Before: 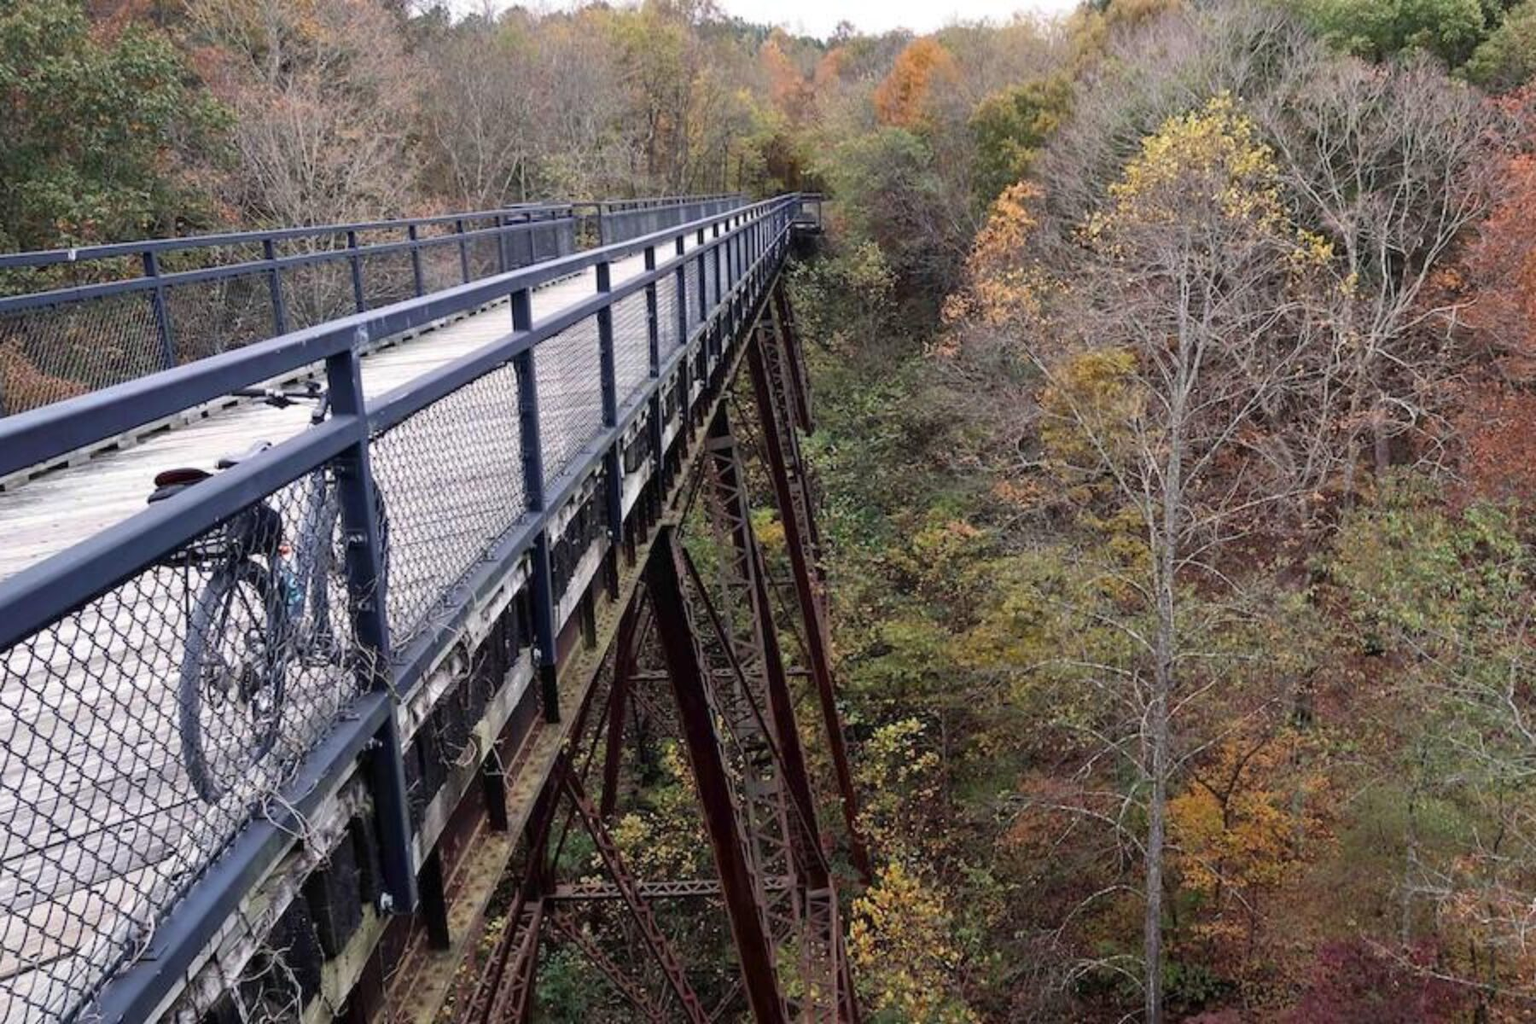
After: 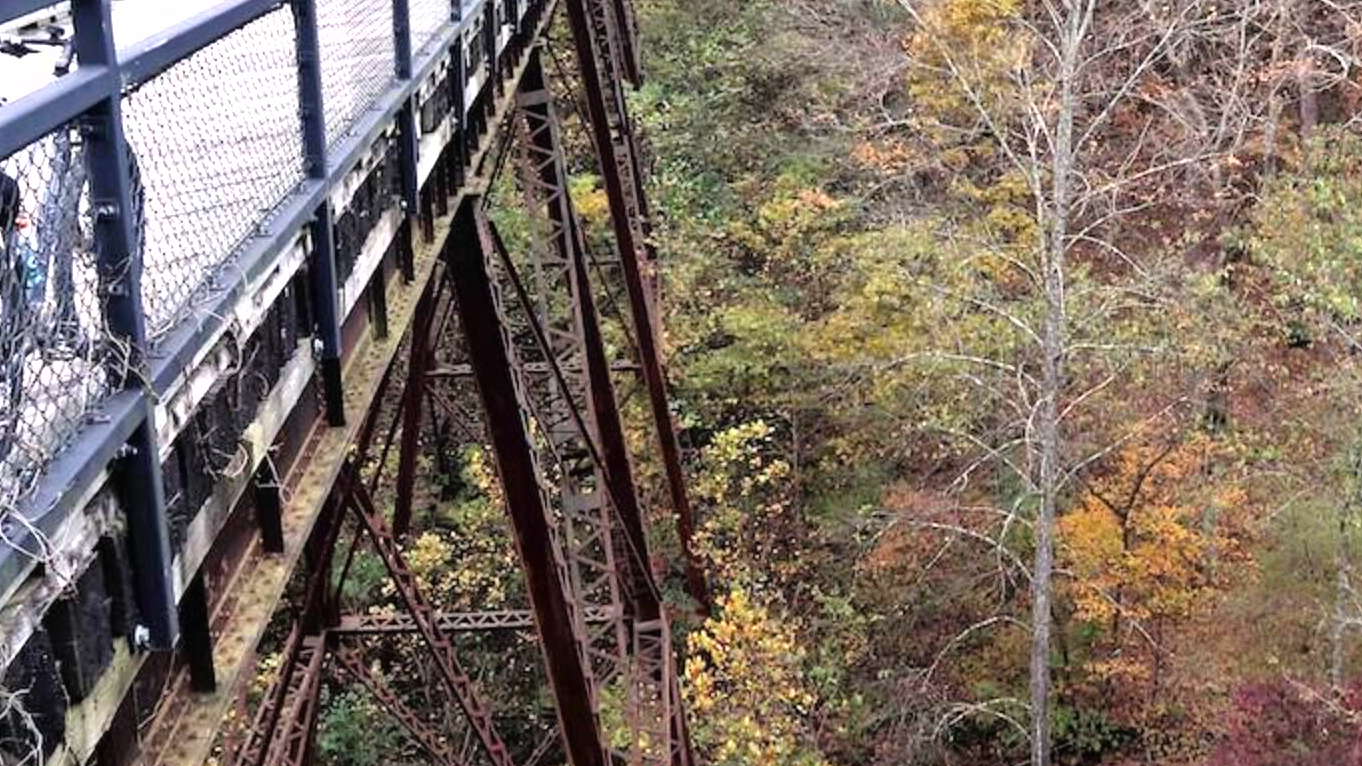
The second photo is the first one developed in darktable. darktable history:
exposure: black level correction 0, exposure 1 EV, compensate highlight preservation false
crop and rotate: left 17.299%, top 35.115%, right 7.015%, bottom 1.024%
rgb curve: curves: ch0 [(0, 0) (0.136, 0.078) (0.262, 0.245) (0.414, 0.42) (1, 1)], compensate middle gray true, preserve colors basic power
shadows and highlights: radius 108.52, shadows 23.73, highlights -59.32, low approximation 0.01, soften with gaussian
